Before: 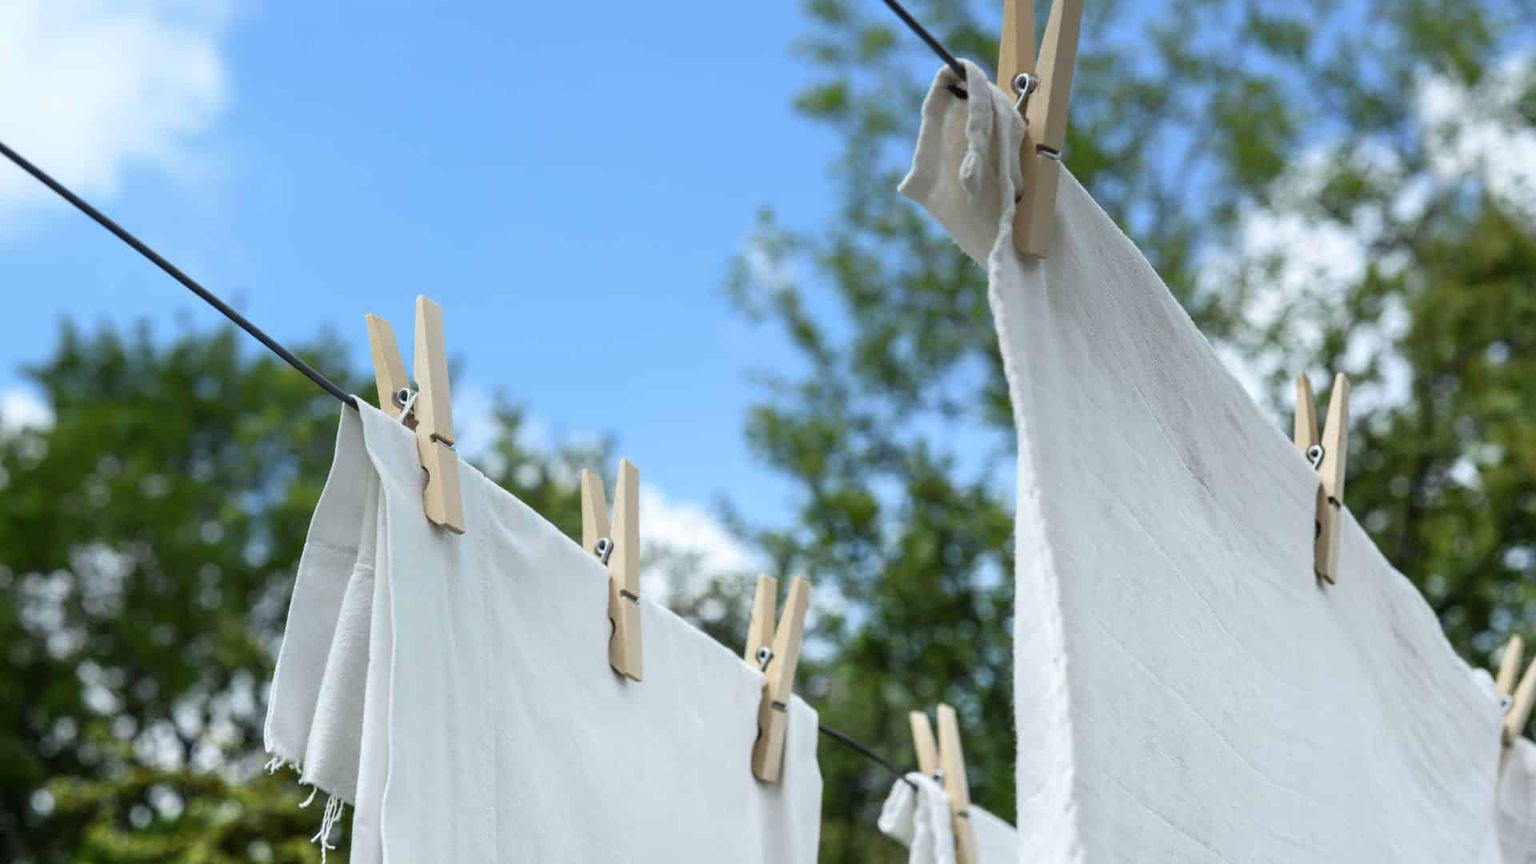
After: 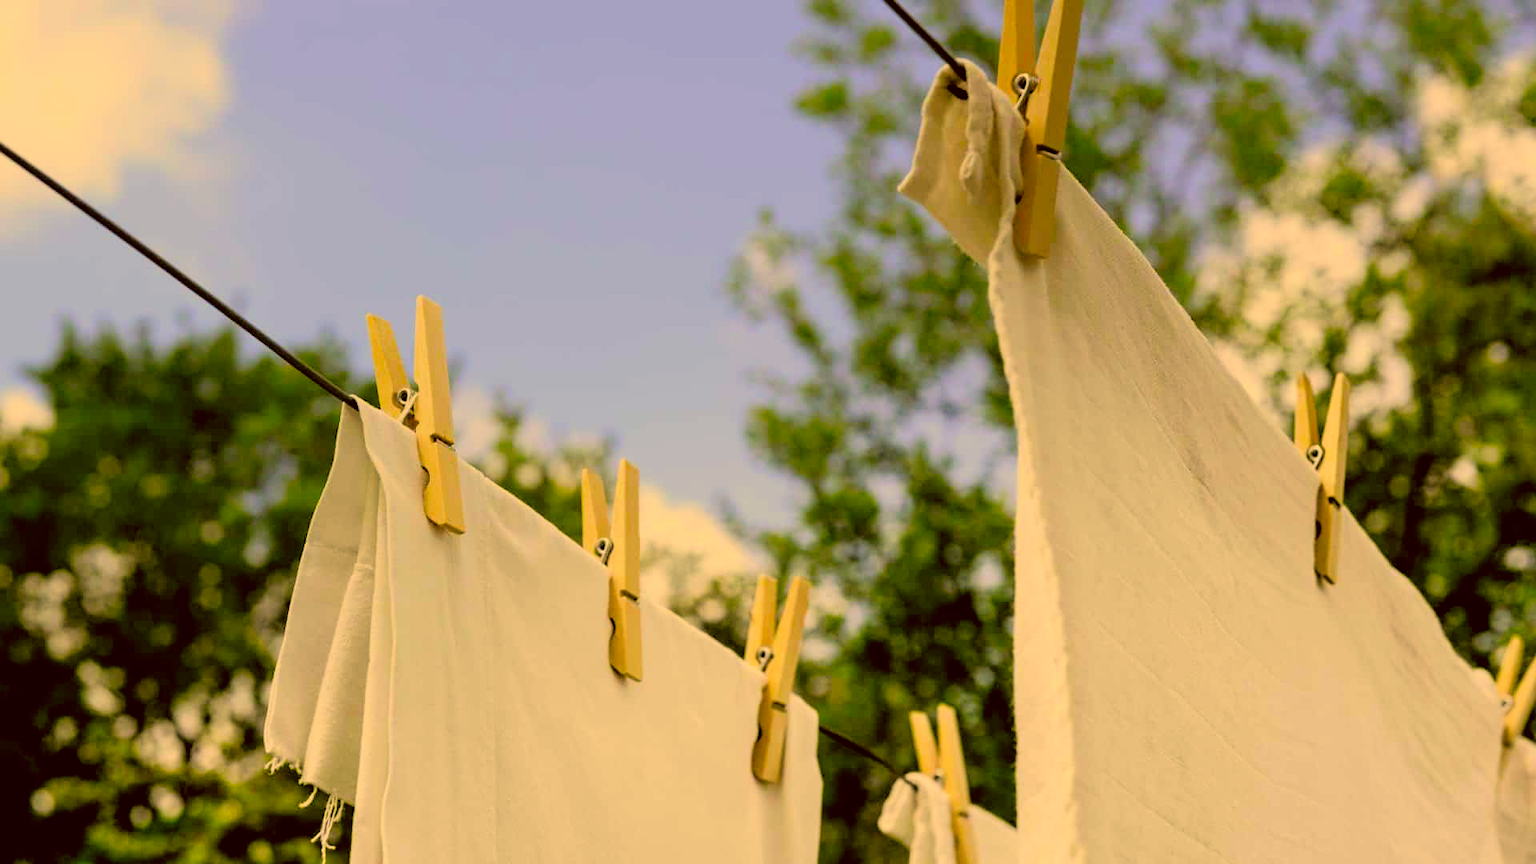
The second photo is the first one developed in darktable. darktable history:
filmic rgb: black relative exposure -3.86 EV, white relative exposure 3.48 EV, hardness 2.63, contrast 1.103
color correction: highlights a* 10.44, highlights b* 30.04, shadows a* 2.73, shadows b* 17.51, saturation 1.72
